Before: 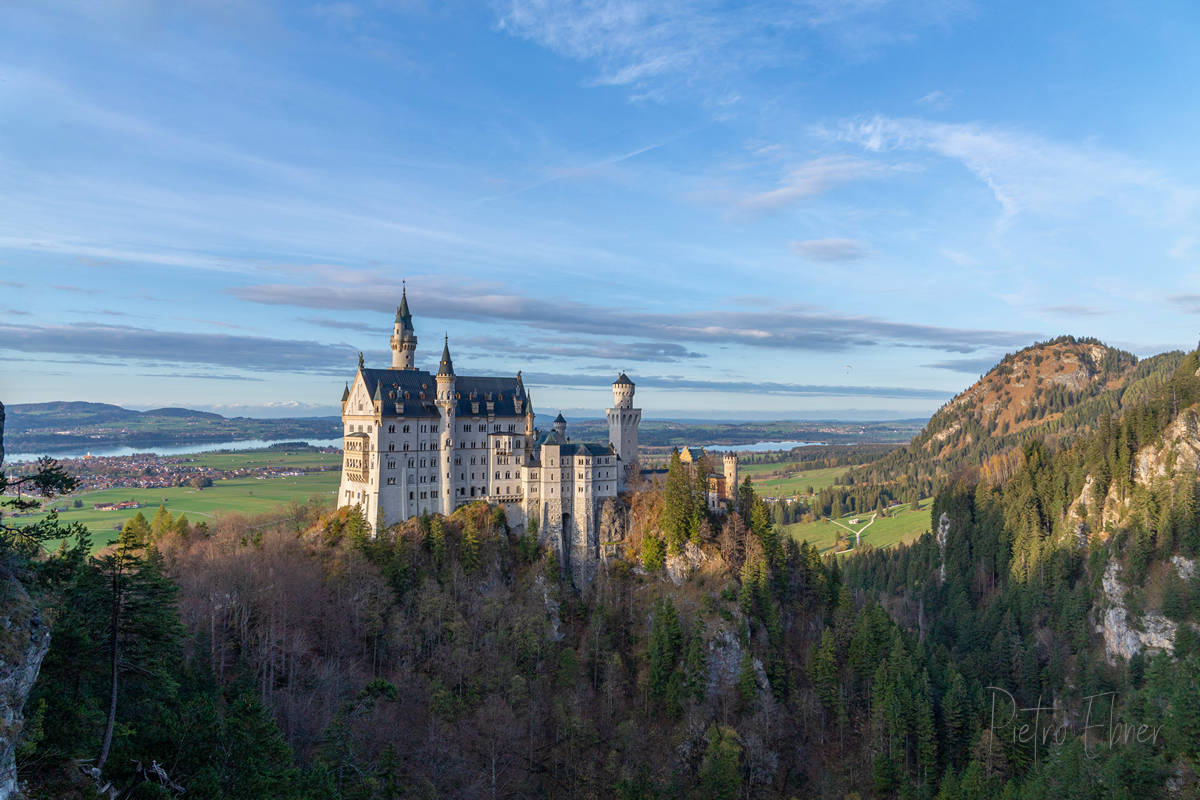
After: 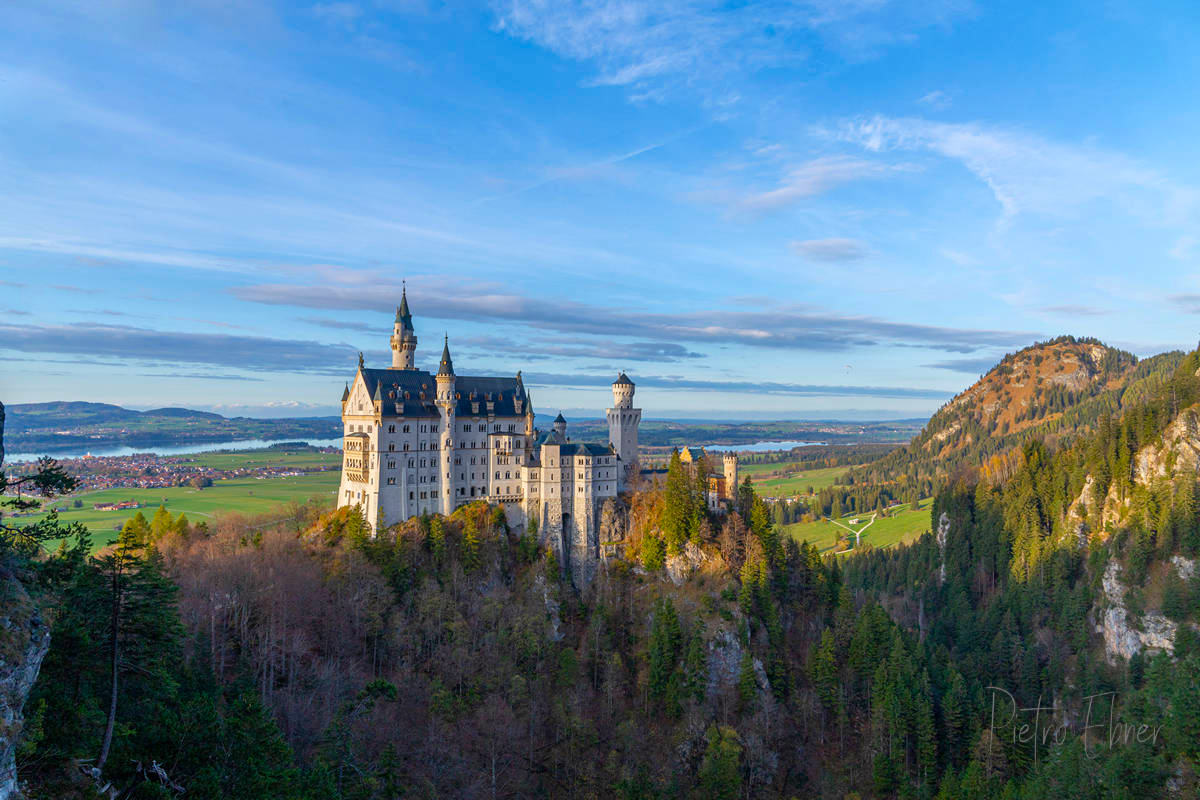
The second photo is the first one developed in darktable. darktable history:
color balance rgb: perceptual saturation grading › global saturation 28.805%, perceptual saturation grading › mid-tones 12.209%, perceptual saturation grading › shadows 9.262%
